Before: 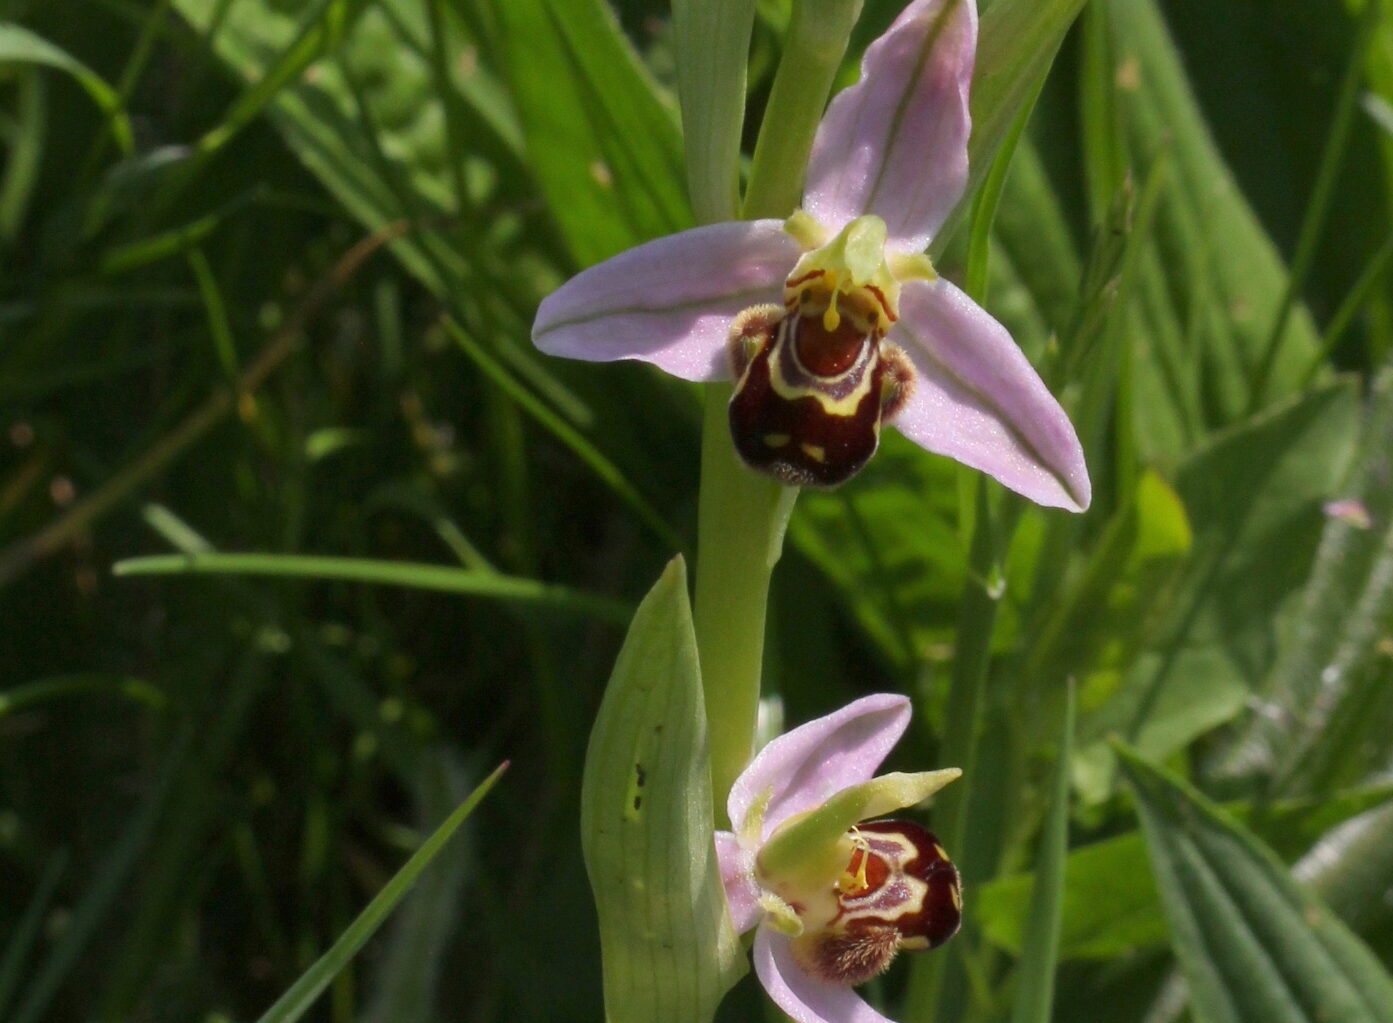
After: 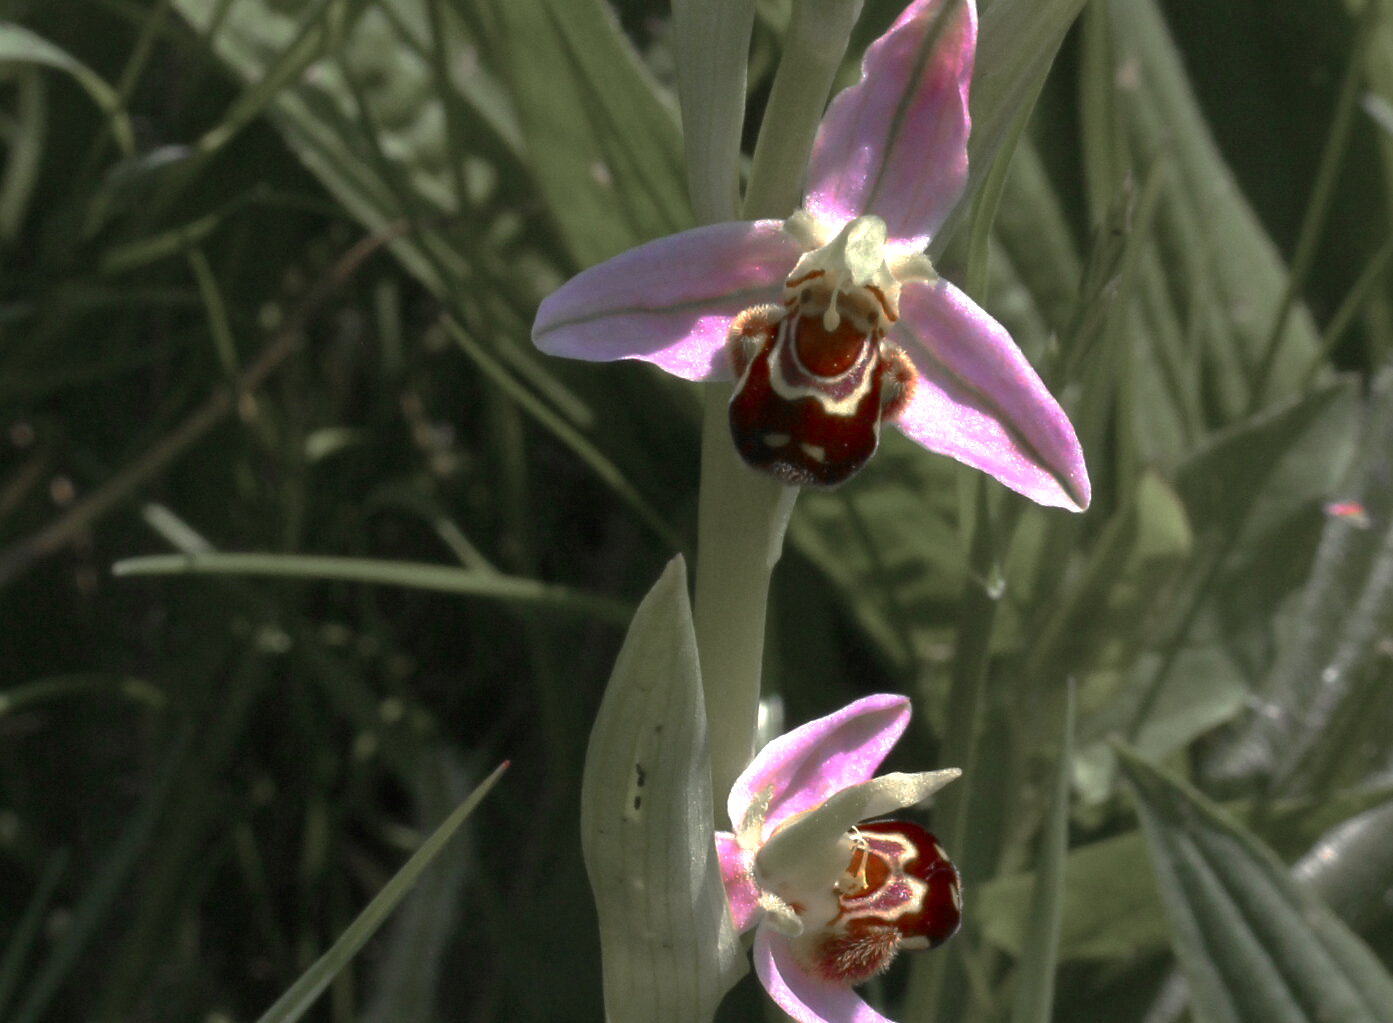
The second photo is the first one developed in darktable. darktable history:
exposure: black level correction 0, exposure 0.699 EV, compensate highlight preservation false
base curve: curves: ch0 [(0, 0) (0.826, 0.587) (1, 1)], preserve colors none
color balance rgb: shadows lift › luminance -10.36%, linear chroma grading › shadows 31.916%, linear chroma grading › global chroma -1.38%, linear chroma grading › mid-tones 3.786%, perceptual saturation grading › global saturation 0.52%, global vibrance 10.801%
color zones: curves: ch1 [(0, 0.708) (0.088, 0.648) (0.245, 0.187) (0.429, 0.326) (0.571, 0.498) (0.714, 0.5) (0.857, 0.5) (1, 0.708)]
